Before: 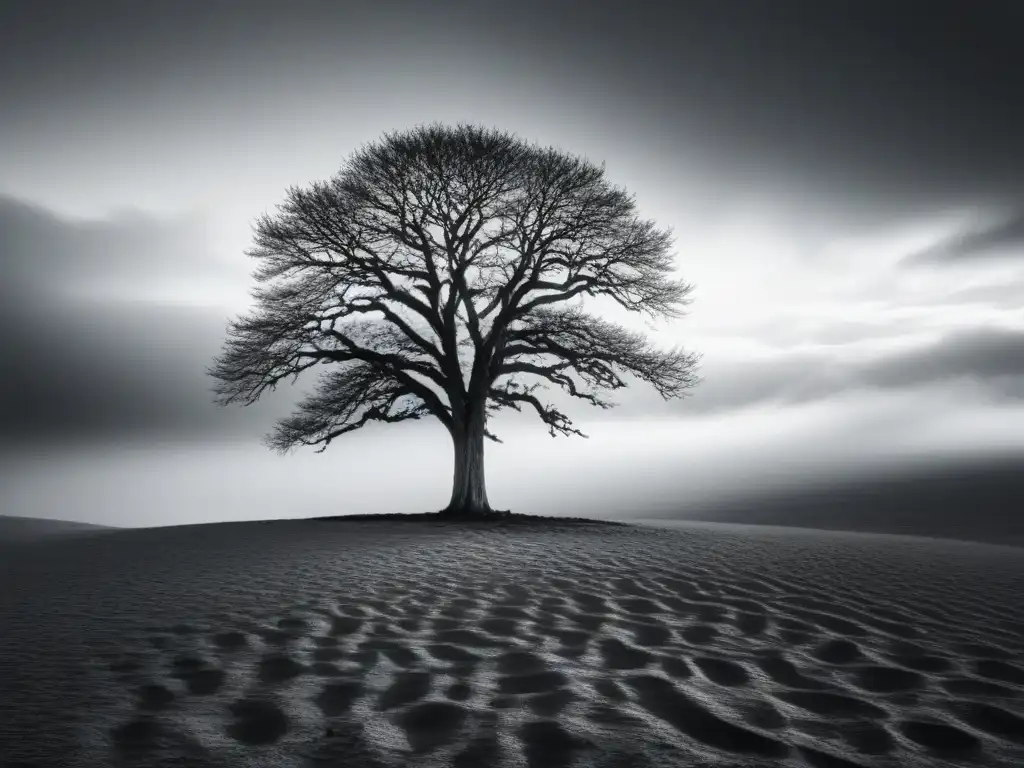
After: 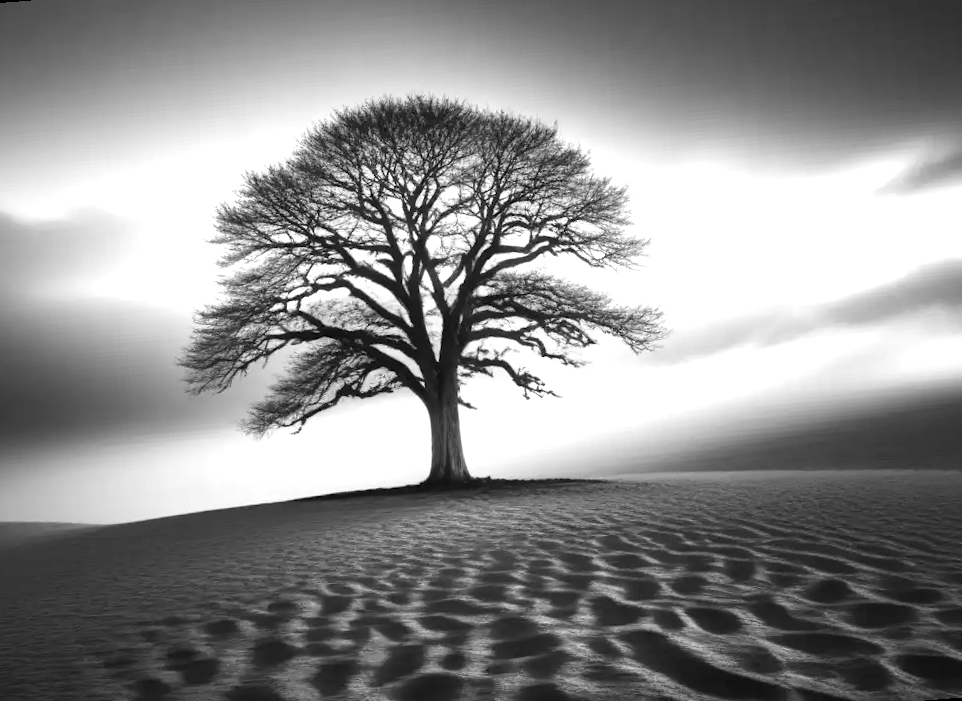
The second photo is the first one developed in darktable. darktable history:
monochrome: on, module defaults
exposure: black level correction 0, exposure 0.7 EV, compensate exposure bias true, compensate highlight preservation false
rotate and perspective: rotation -4.57°, crop left 0.054, crop right 0.944, crop top 0.087, crop bottom 0.914
